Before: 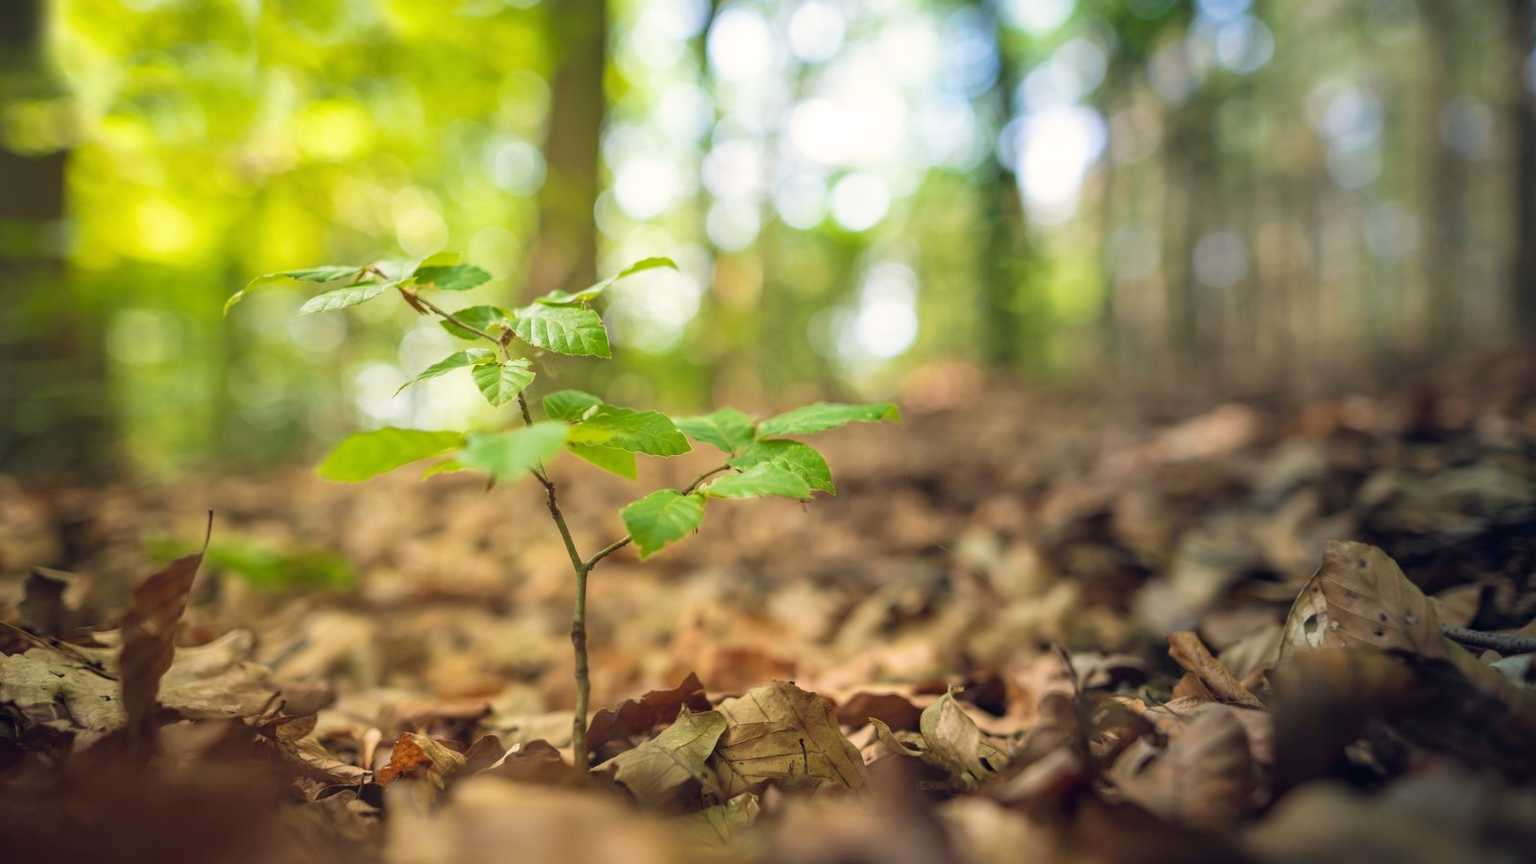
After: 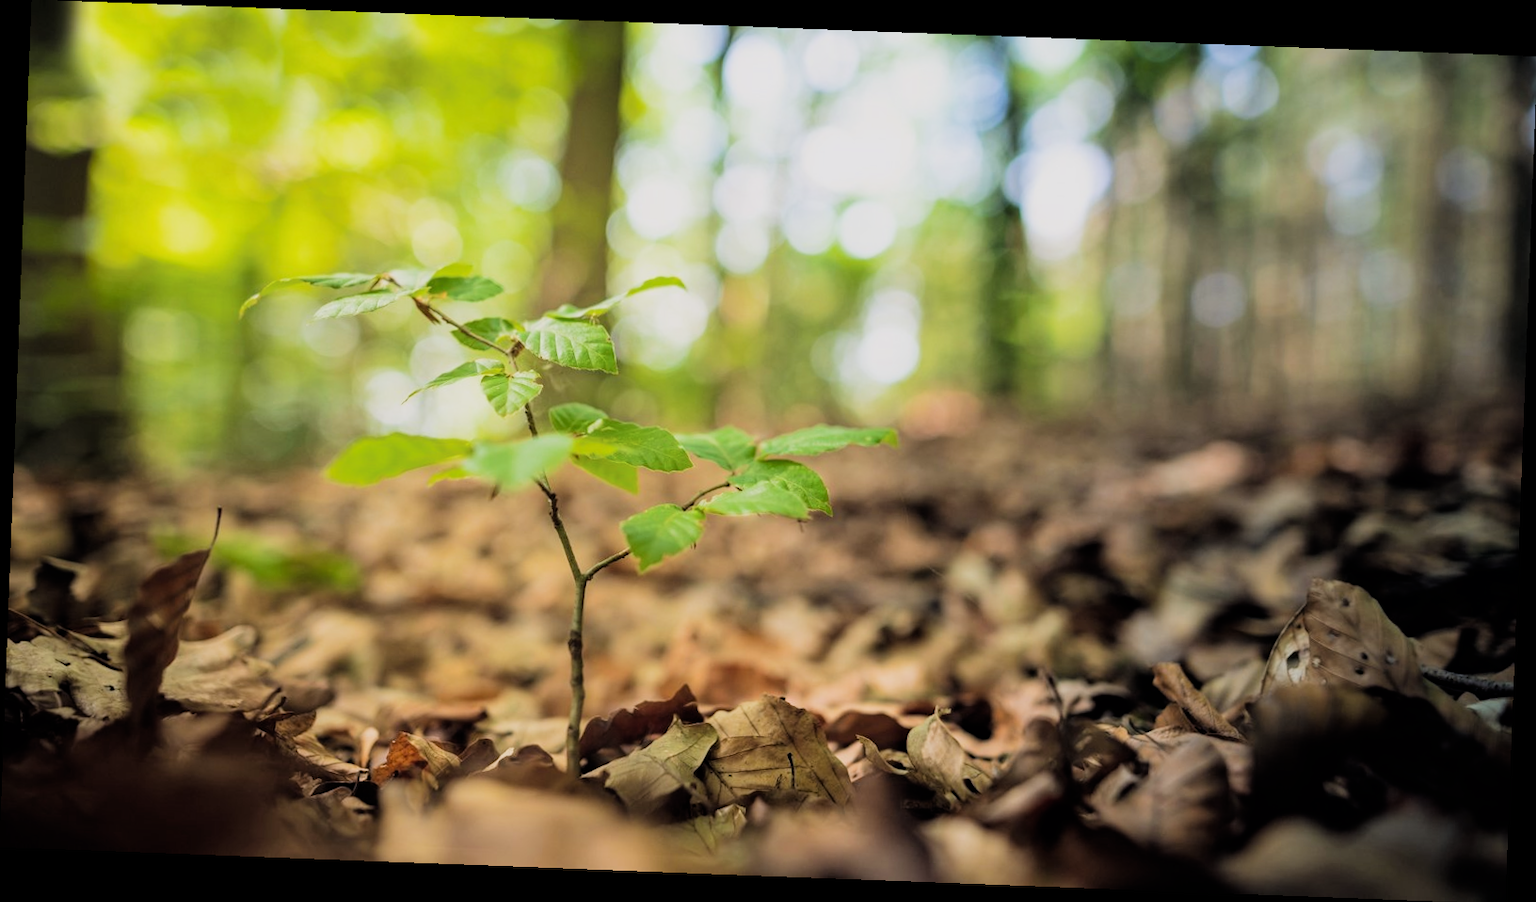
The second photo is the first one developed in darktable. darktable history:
filmic rgb: black relative exposure -5 EV, hardness 2.88, contrast 1.3, highlights saturation mix -30%
rotate and perspective: rotation 2.17°, automatic cropping off
white balance: red 1.004, blue 1.024
